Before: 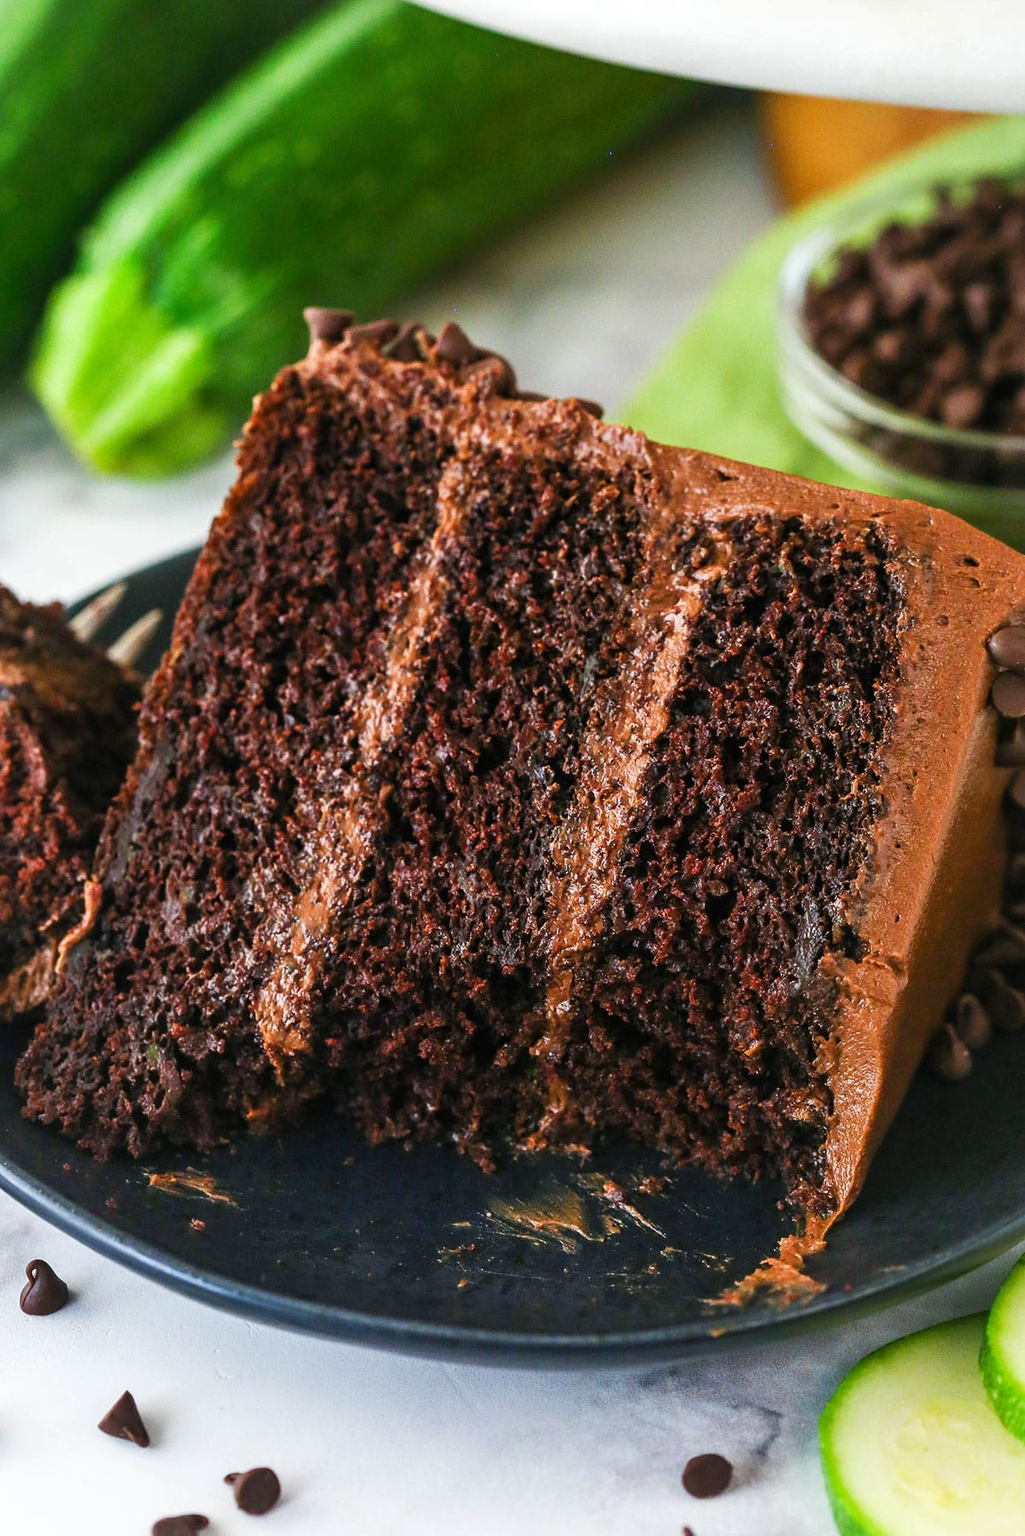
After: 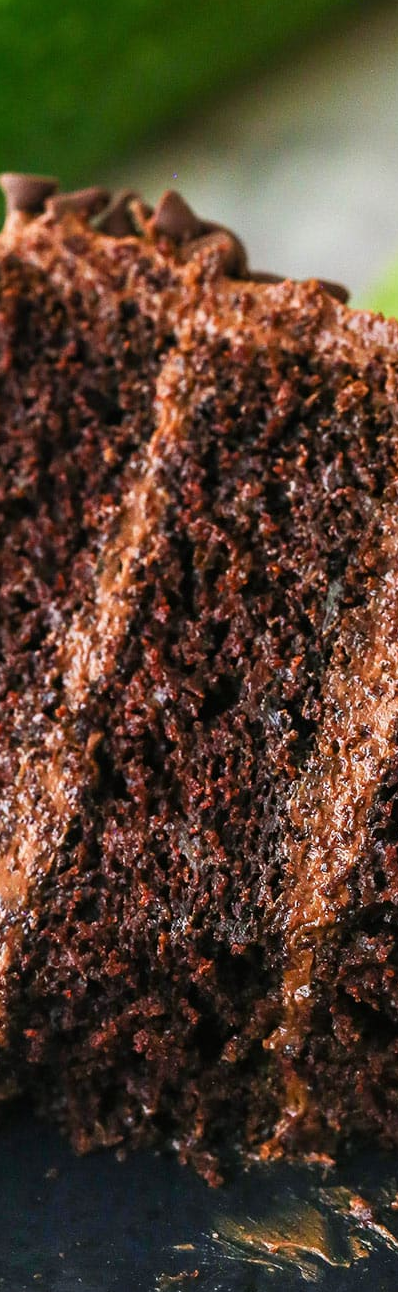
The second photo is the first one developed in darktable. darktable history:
crop and rotate: left 29.757%, top 10.398%, right 37.05%, bottom 17.741%
